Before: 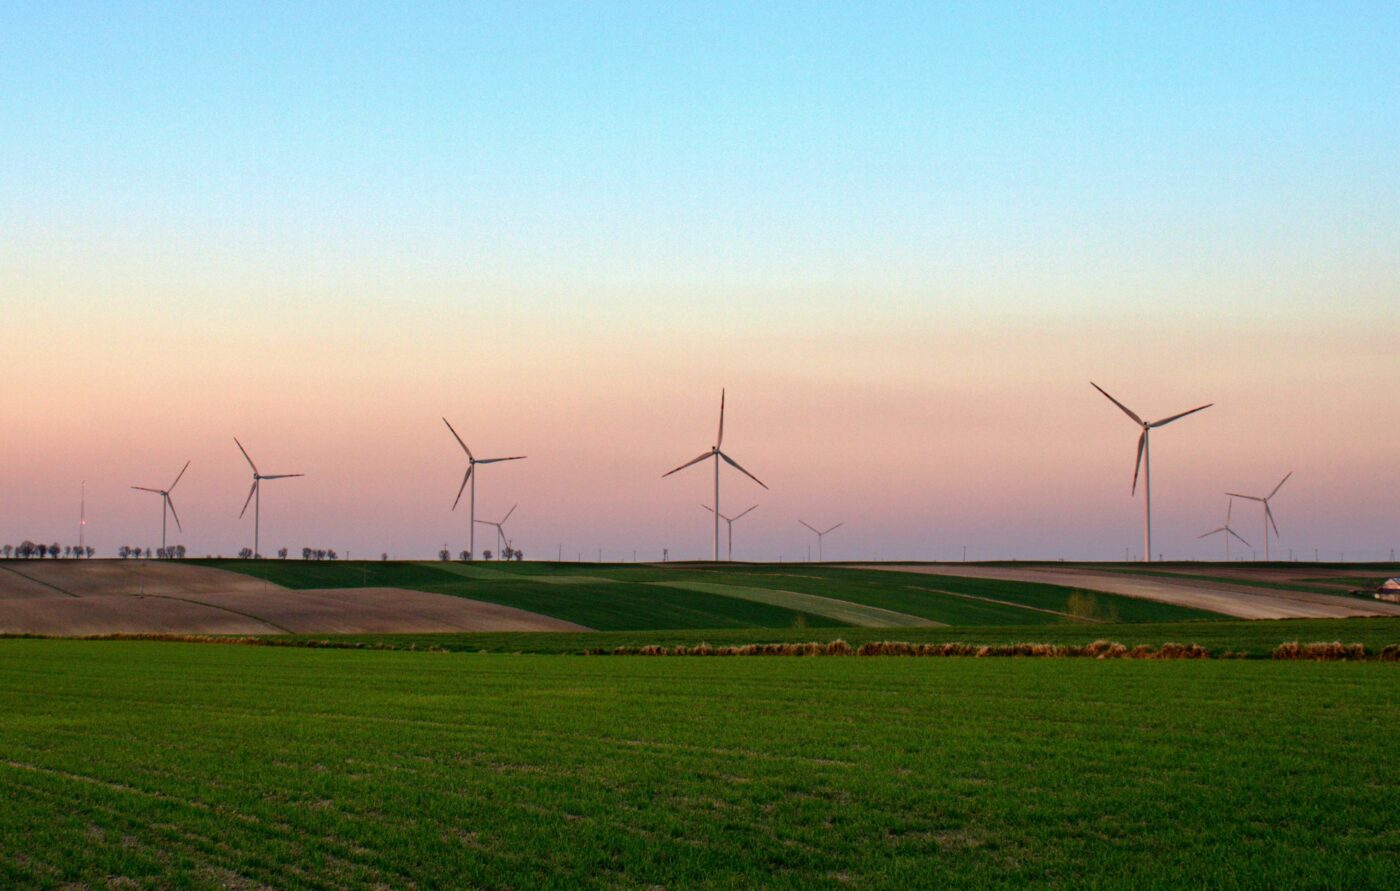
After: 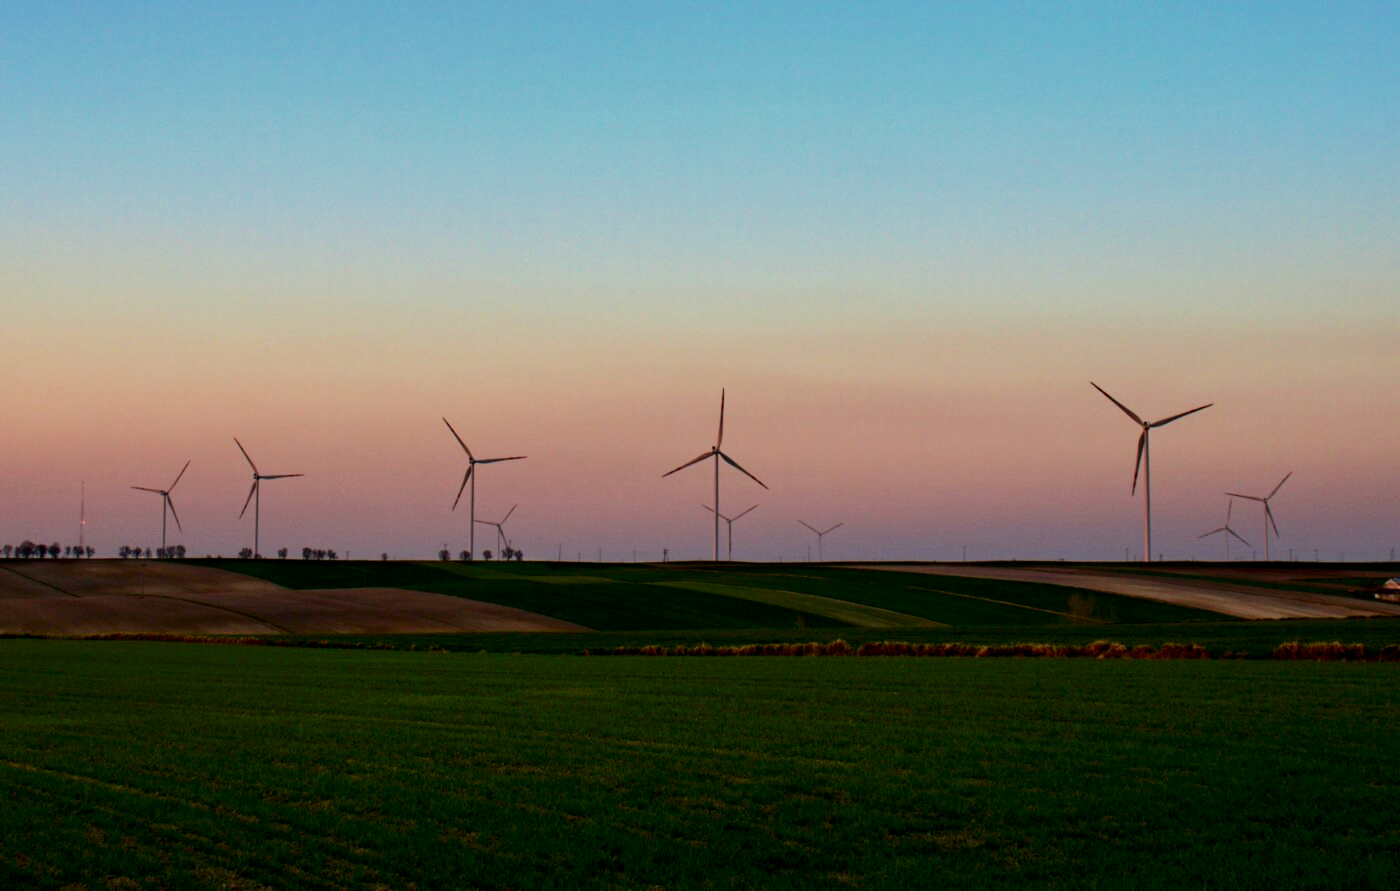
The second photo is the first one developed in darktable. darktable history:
contrast brightness saturation: contrast 0.096, brightness -0.272, saturation 0.135
filmic rgb: black relative exposure -7.65 EV, white relative exposure 4.56 EV, hardness 3.61, contrast 1.059, color science v6 (2022), iterations of high-quality reconstruction 0
